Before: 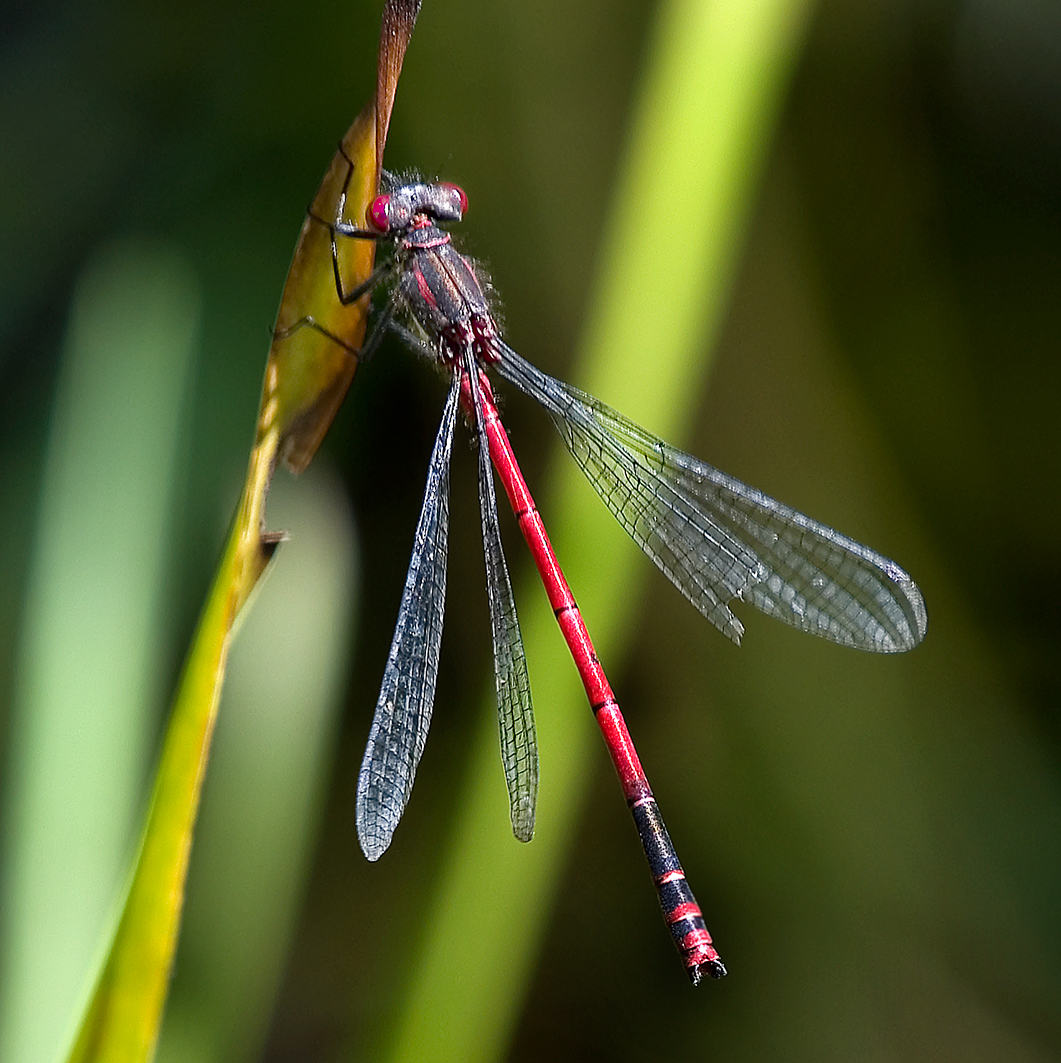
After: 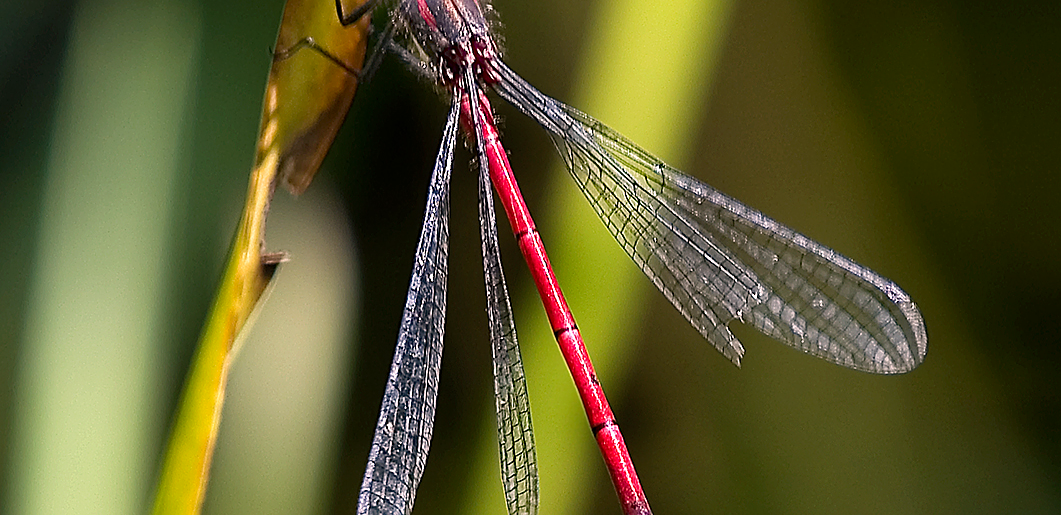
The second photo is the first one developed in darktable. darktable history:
crop and rotate: top 26.257%, bottom 25.267%
sharpen: on, module defaults
color correction: highlights a* 12.4, highlights b* 5.5
